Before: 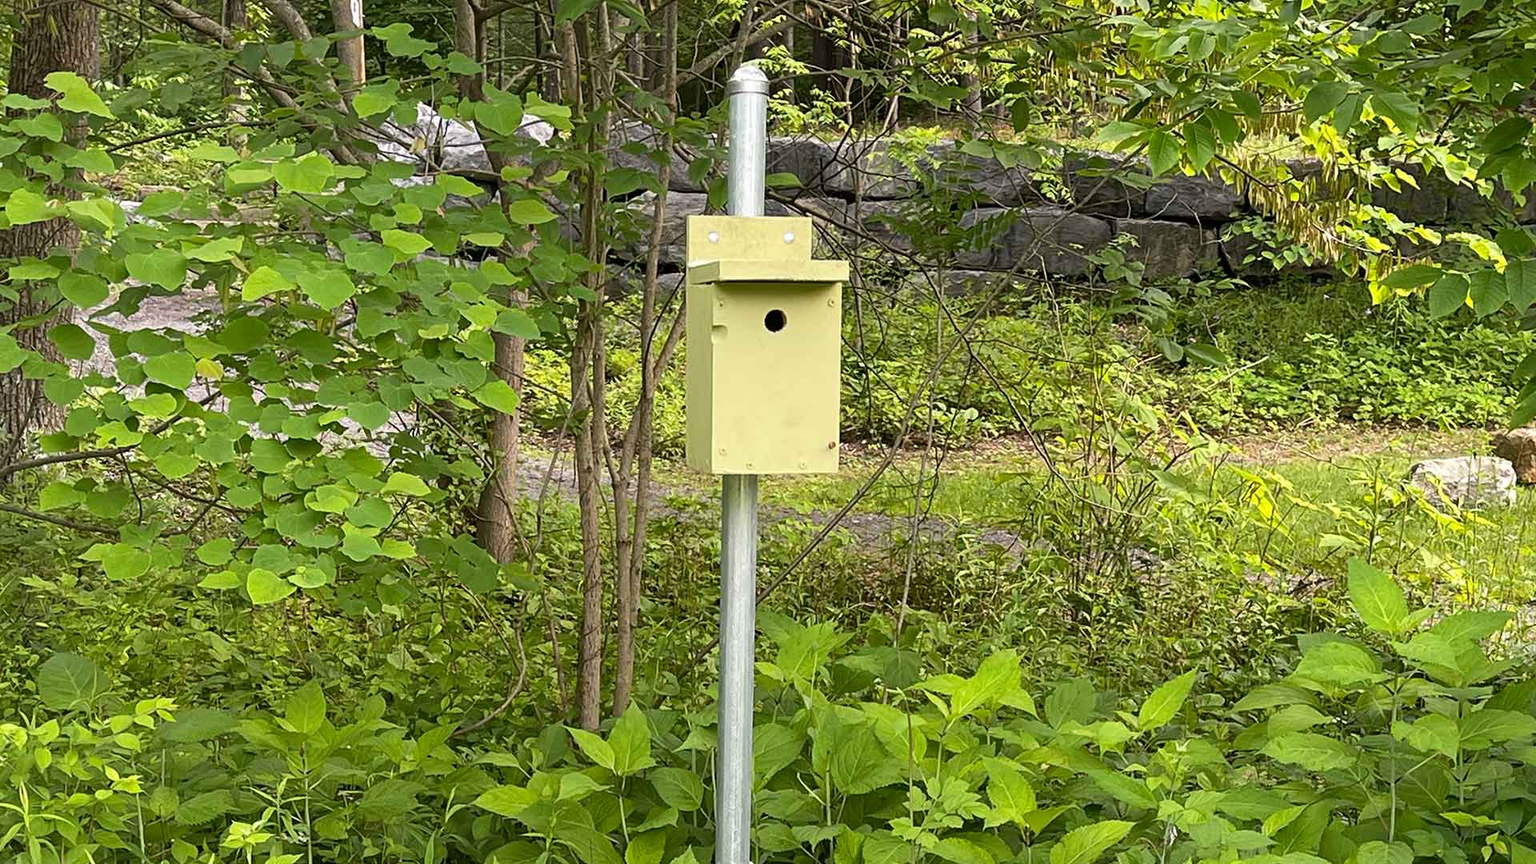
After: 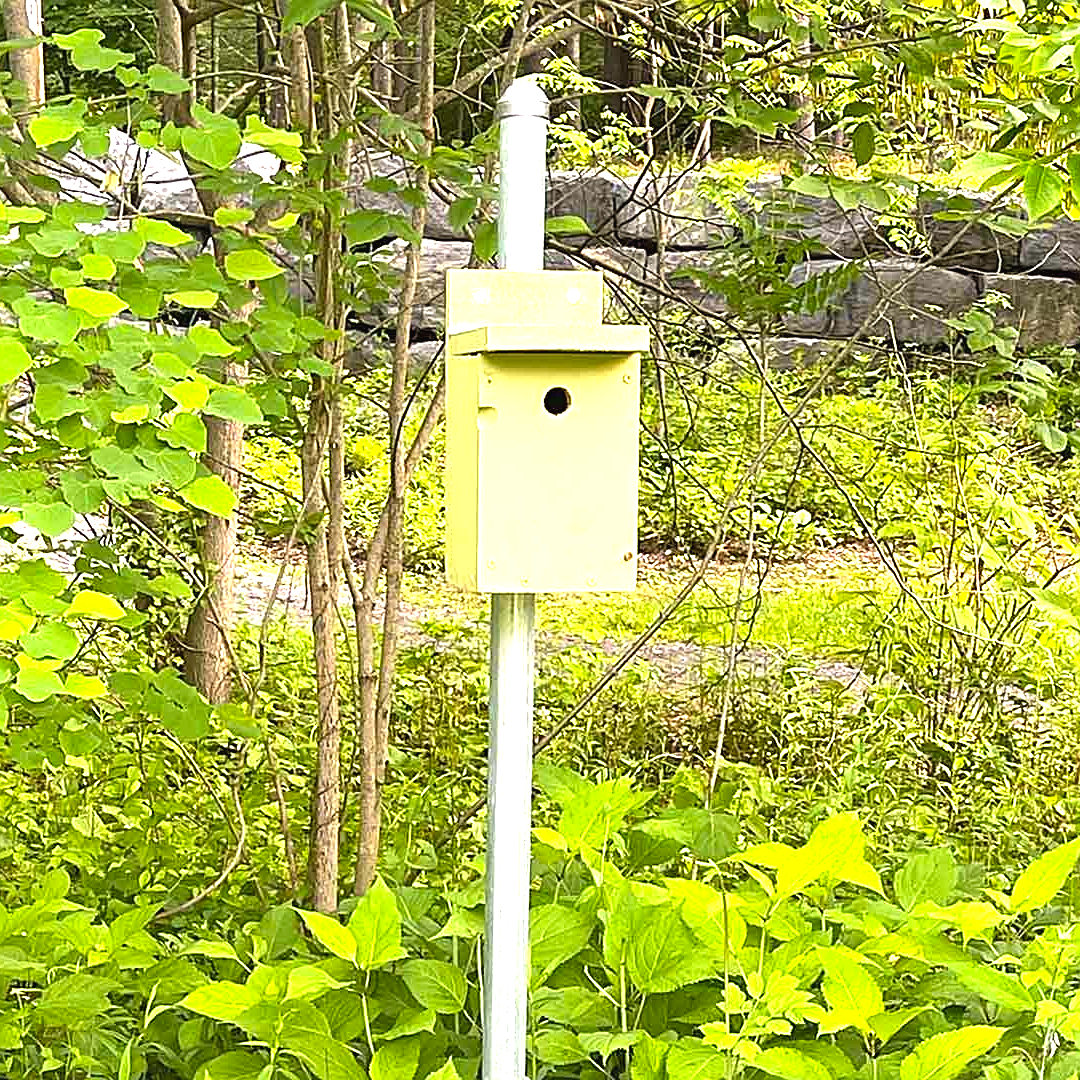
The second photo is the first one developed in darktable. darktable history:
sharpen: on, module defaults
crop: left 21.496%, right 22.254%
color balance rgb: shadows lift › chroma 2%, shadows lift › hue 50°, power › hue 60°, highlights gain › chroma 1%, highlights gain › hue 60°, global offset › luminance 0.25%, global vibrance 30%
exposure: black level correction 0, exposure 1.379 EV, compensate exposure bias true, compensate highlight preservation false
